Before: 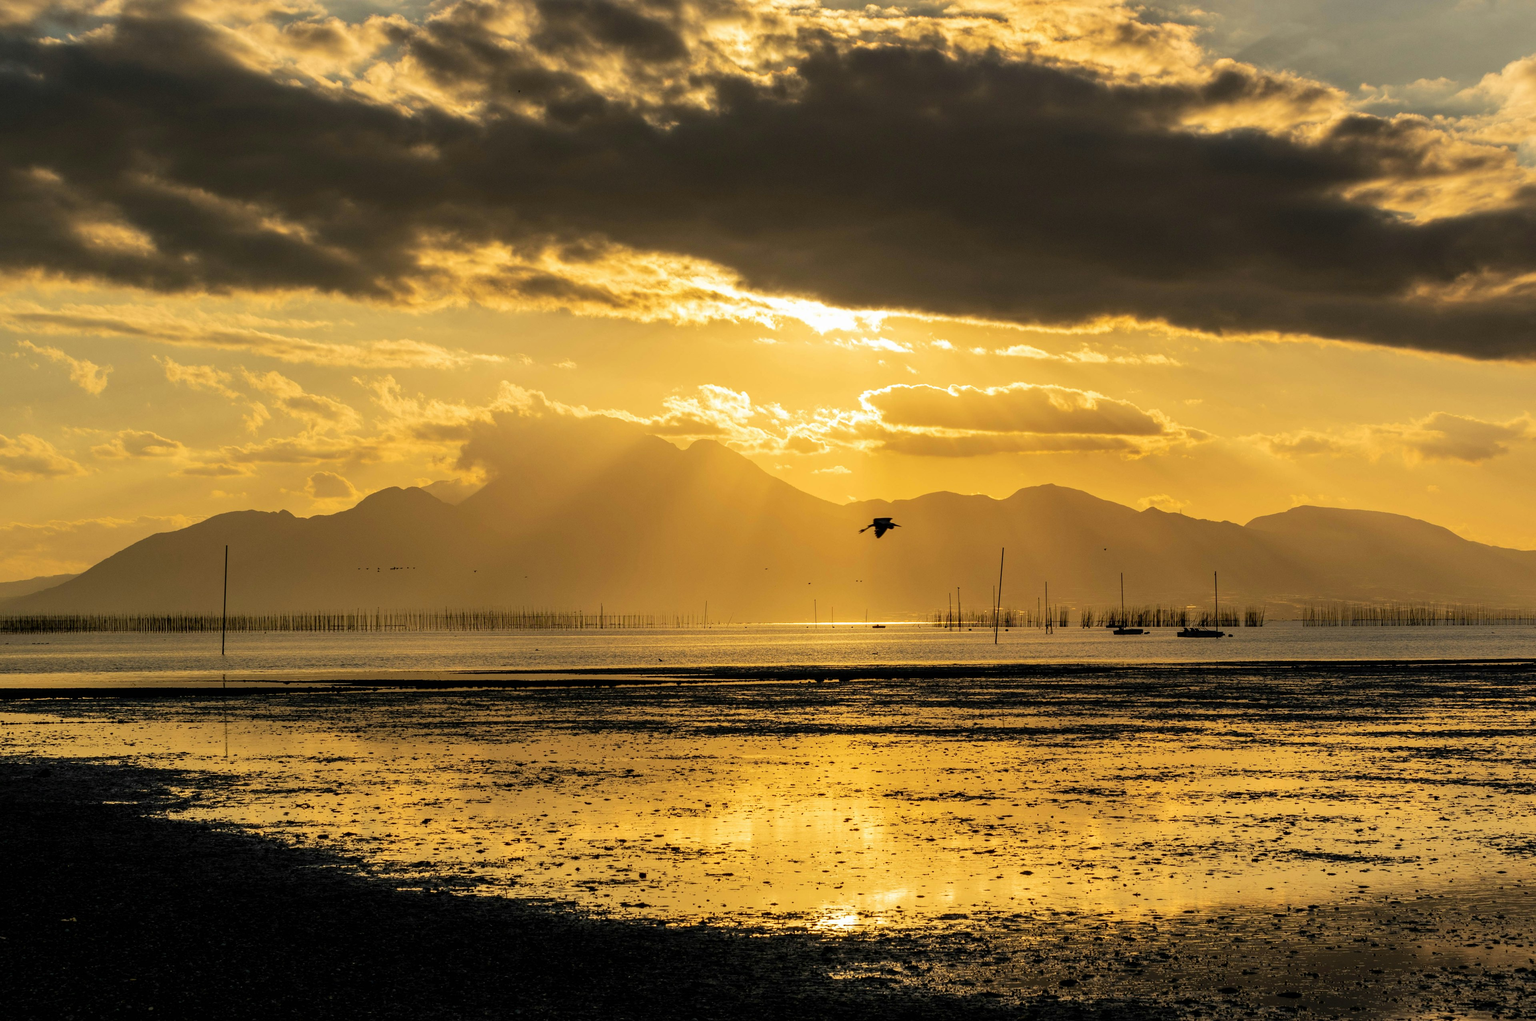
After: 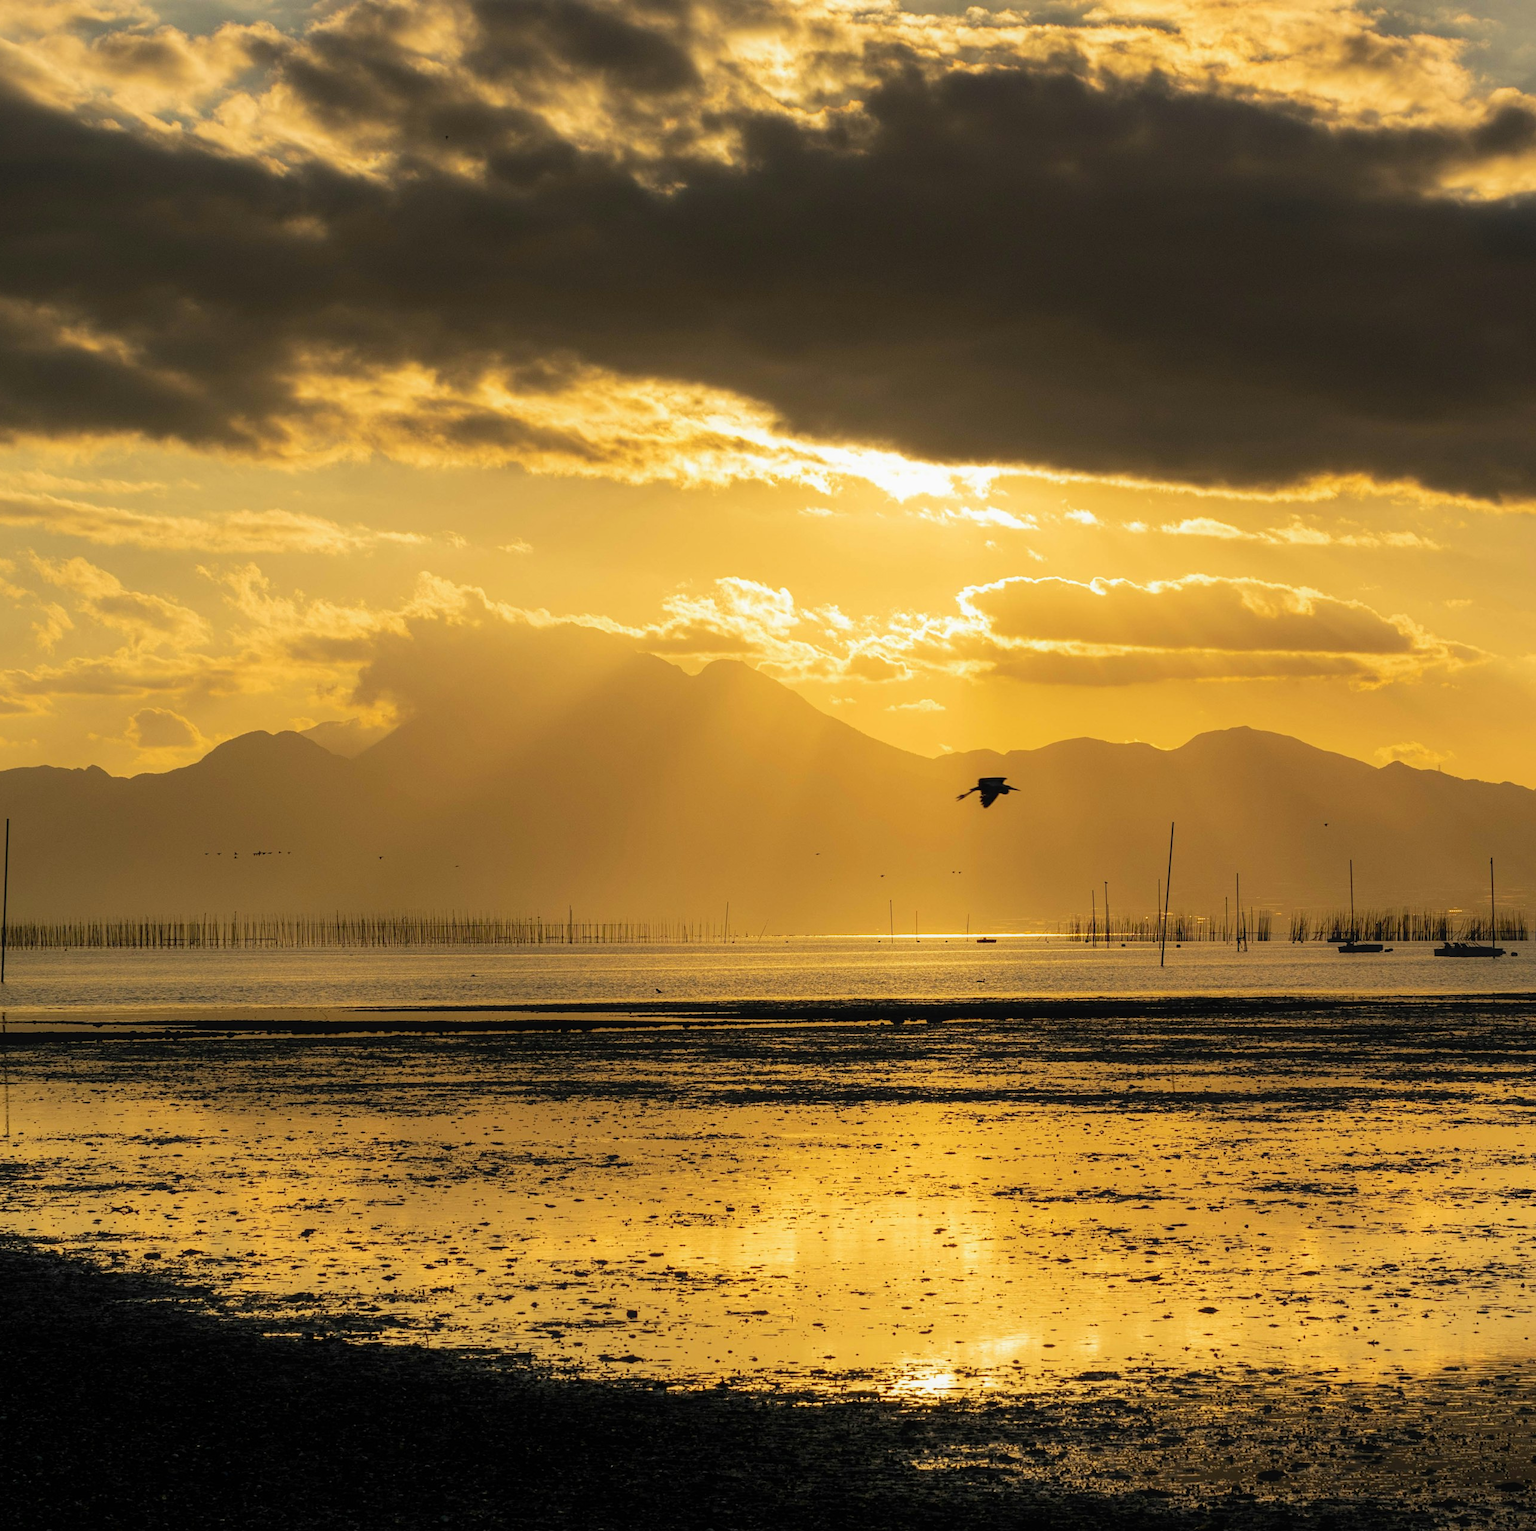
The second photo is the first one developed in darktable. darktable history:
contrast equalizer: y [[0.5, 0.488, 0.462, 0.461, 0.491, 0.5], [0.5 ×6], [0.5 ×6], [0 ×6], [0 ×6]]
crop and rotate: left 14.436%, right 18.898%
